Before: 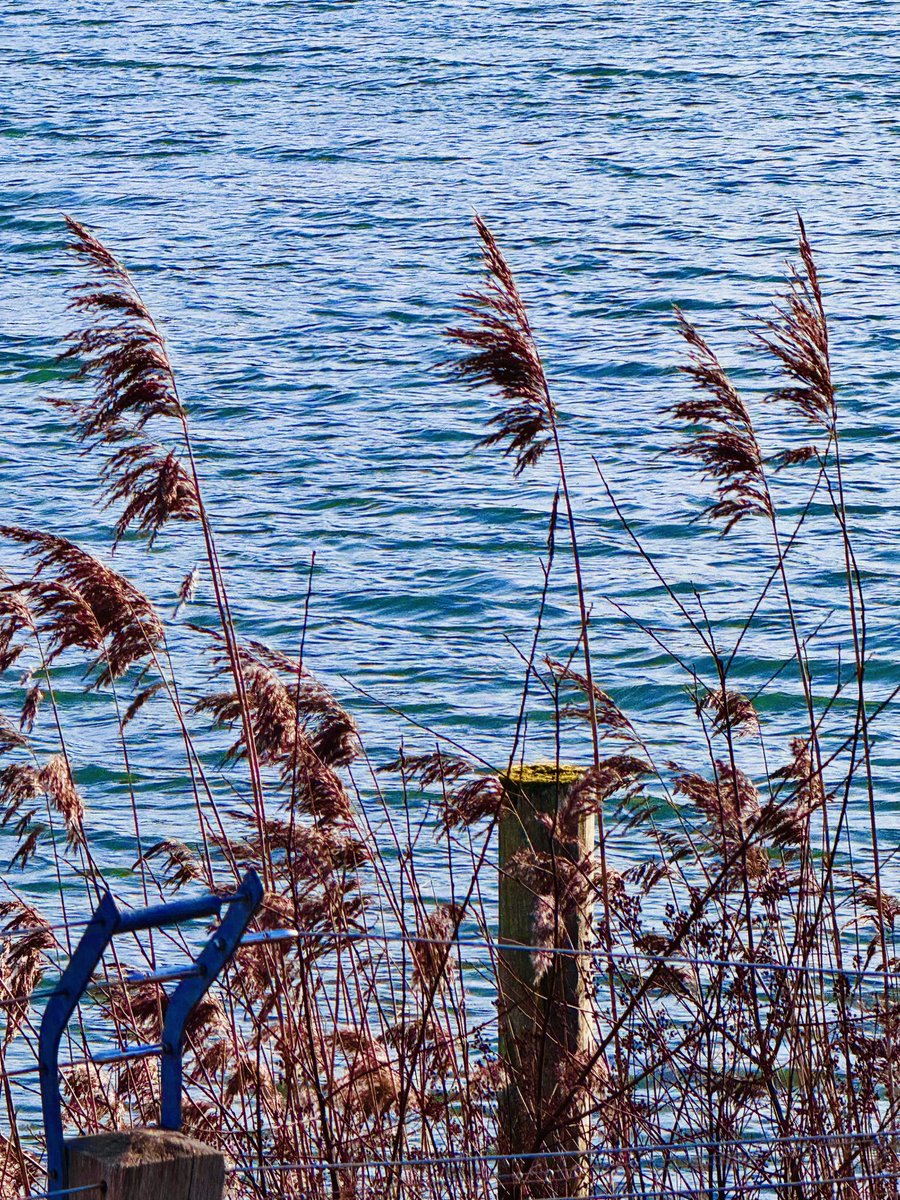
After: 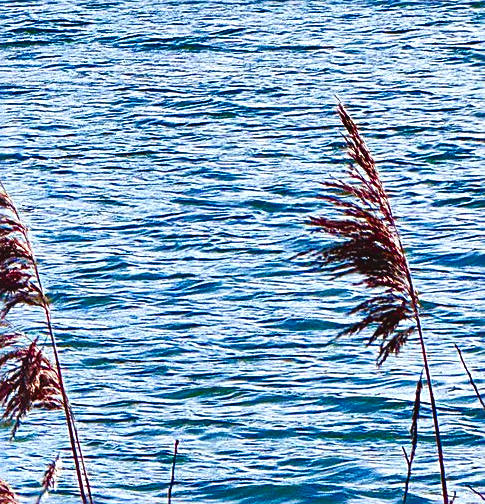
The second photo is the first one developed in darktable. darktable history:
contrast brightness saturation: contrast -0.099, saturation -0.089
crop: left 15.268%, top 9.292%, right 30.754%, bottom 48.64%
sharpen: on, module defaults
exposure: exposure 0.559 EV, compensate exposure bias true, compensate highlight preservation false
shadows and highlights: radius 101.7, shadows 50.65, highlights -64.85, soften with gaussian
color zones: curves: ch2 [(0, 0.5) (0.143, 0.517) (0.286, 0.571) (0.429, 0.522) (0.571, 0.5) (0.714, 0.5) (0.857, 0.5) (1, 0.5)]
color balance rgb: perceptual saturation grading › global saturation 15.366%, perceptual saturation grading › highlights -19.552%, perceptual saturation grading › shadows 20.41%
